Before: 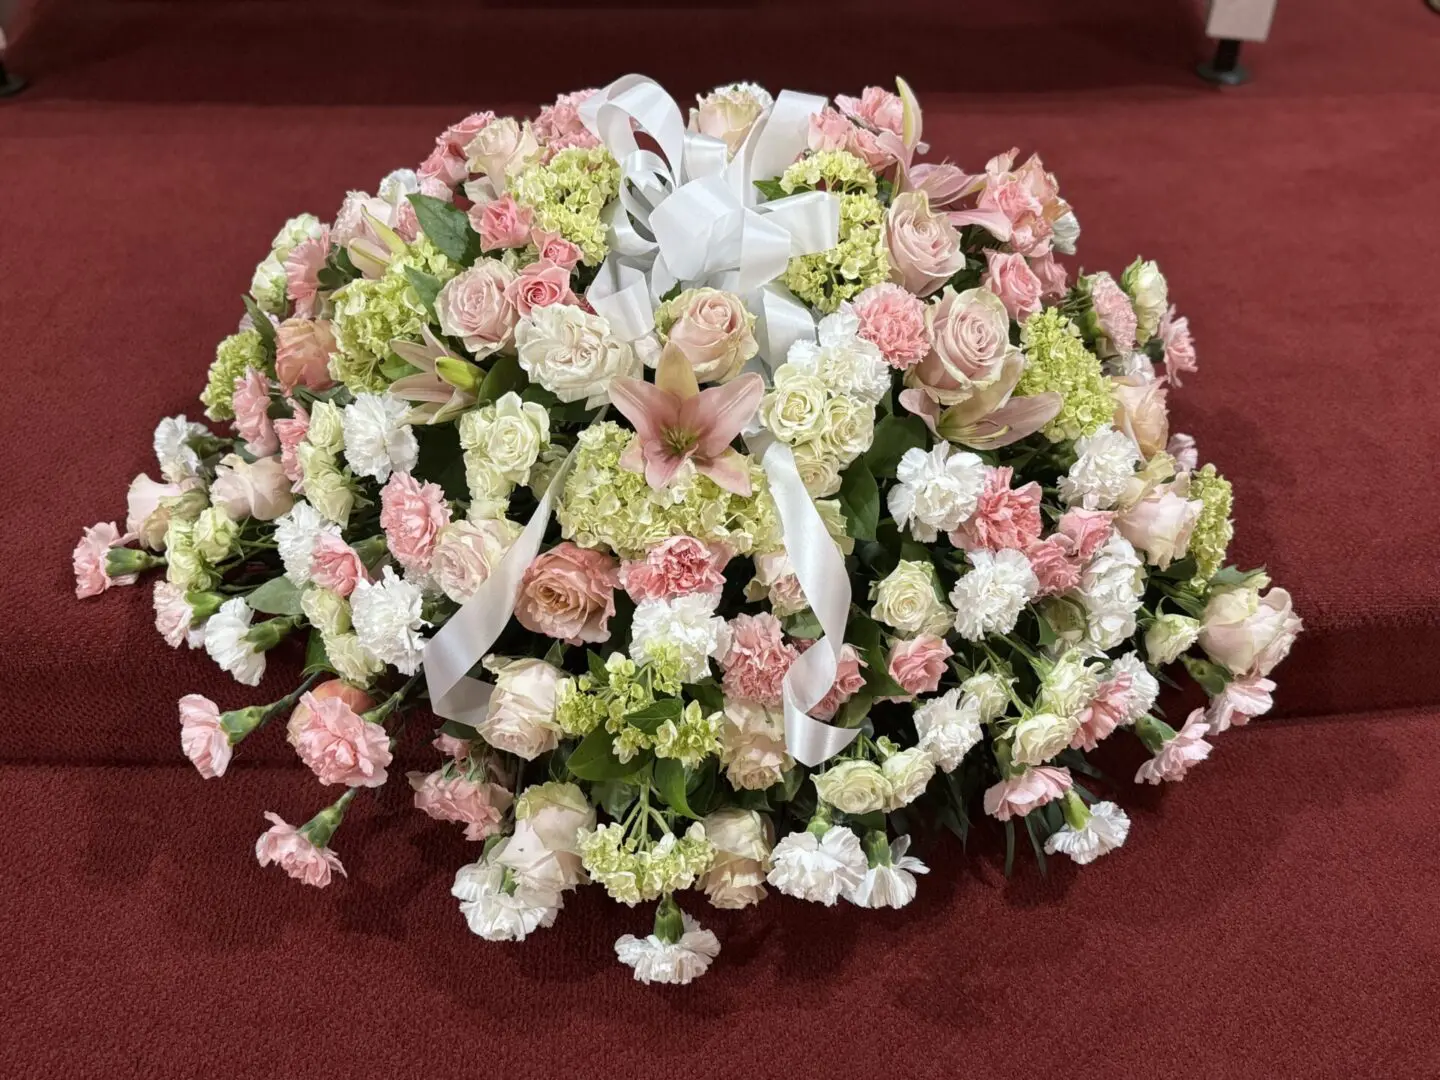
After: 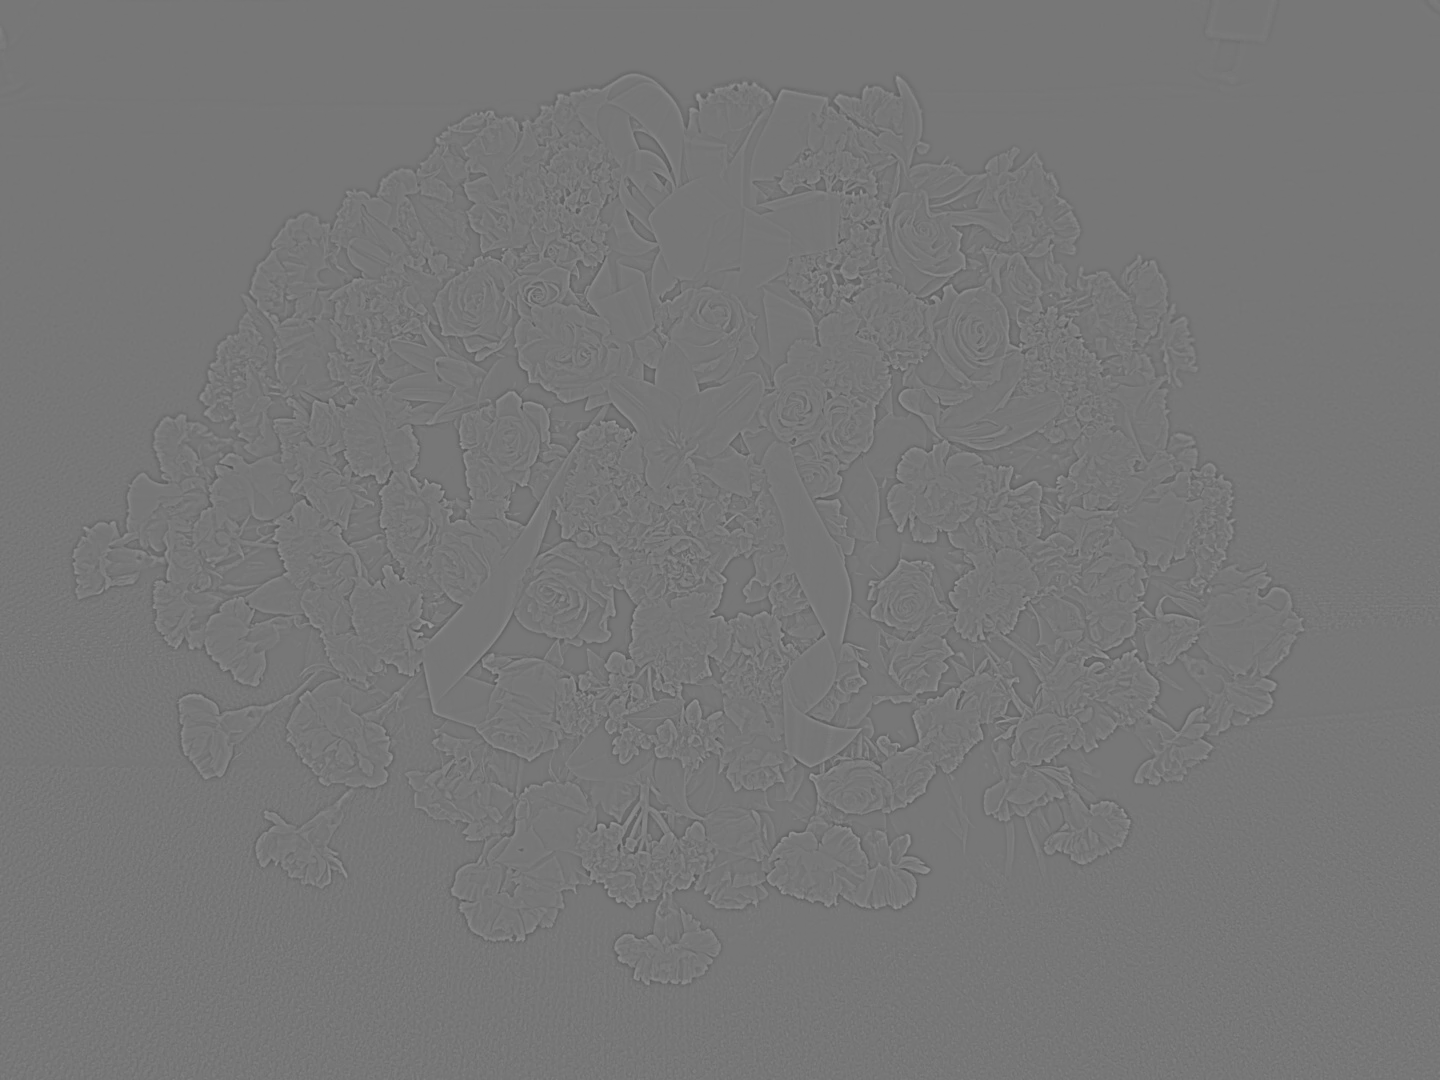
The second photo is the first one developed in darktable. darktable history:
highpass: sharpness 6%, contrast boost 7.63%
color contrast: green-magenta contrast 0, blue-yellow contrast 0
